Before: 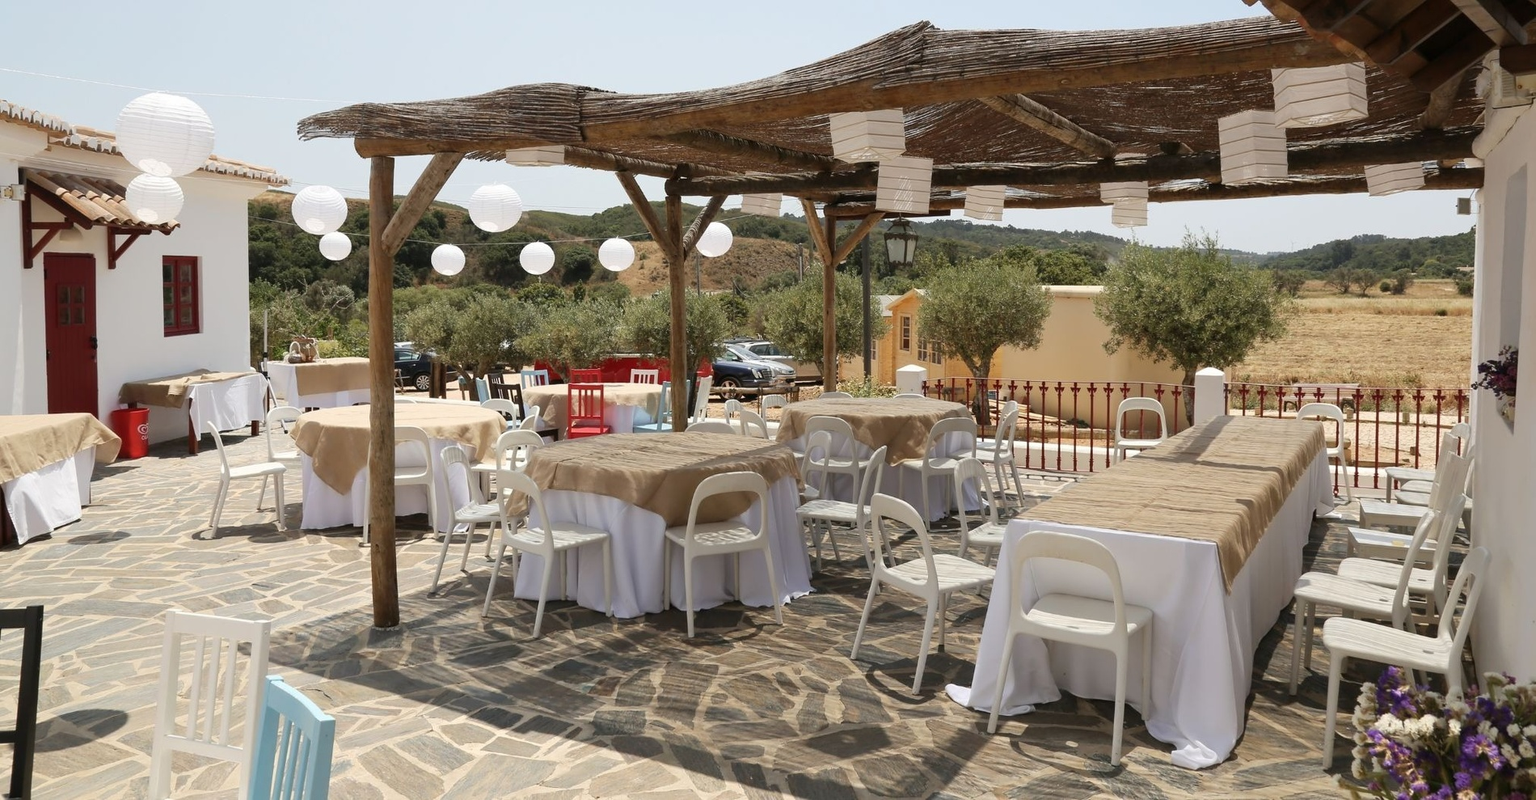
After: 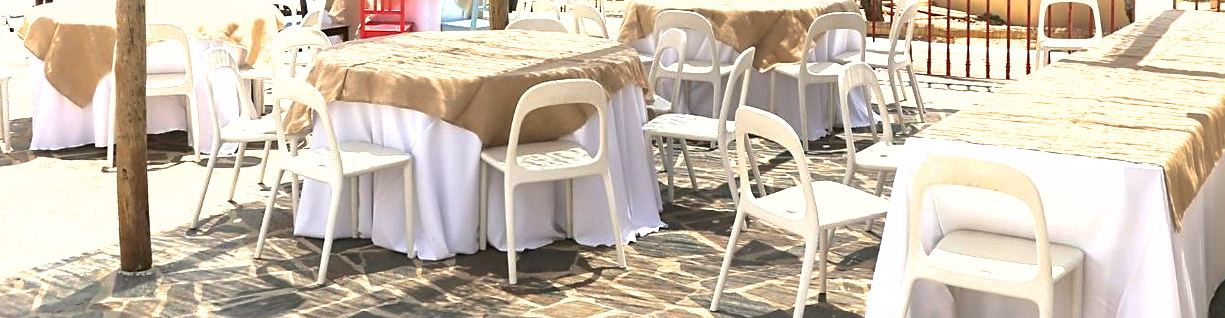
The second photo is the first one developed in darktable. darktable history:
sharpen: radius 2.136, amount 0.383, threshold 0.01
contrast brightness saturation: contrast 0.15, brightness 0.046
exposure: exposure 1 EV, compensate exposure bias true, compensate highlight preservation false
crop: left 18.01%, top 50.976%, right 17.5%, bottom 16.826%
tone equalizer: -8 EV -0.391 EV, -7 EV -0.355 EV, -6 EV -0.3 EV, -5 EV -0.202 EV, -3 EV 0.207 EV, -2 EV 0.352 EV, -1 EV 0.379 EV, +0 EV 0.428 EV, edges refinement/feathering 500, mask exposure compensation -1.57 EV, preserve details no
shadows and highlights: on, module defaults
